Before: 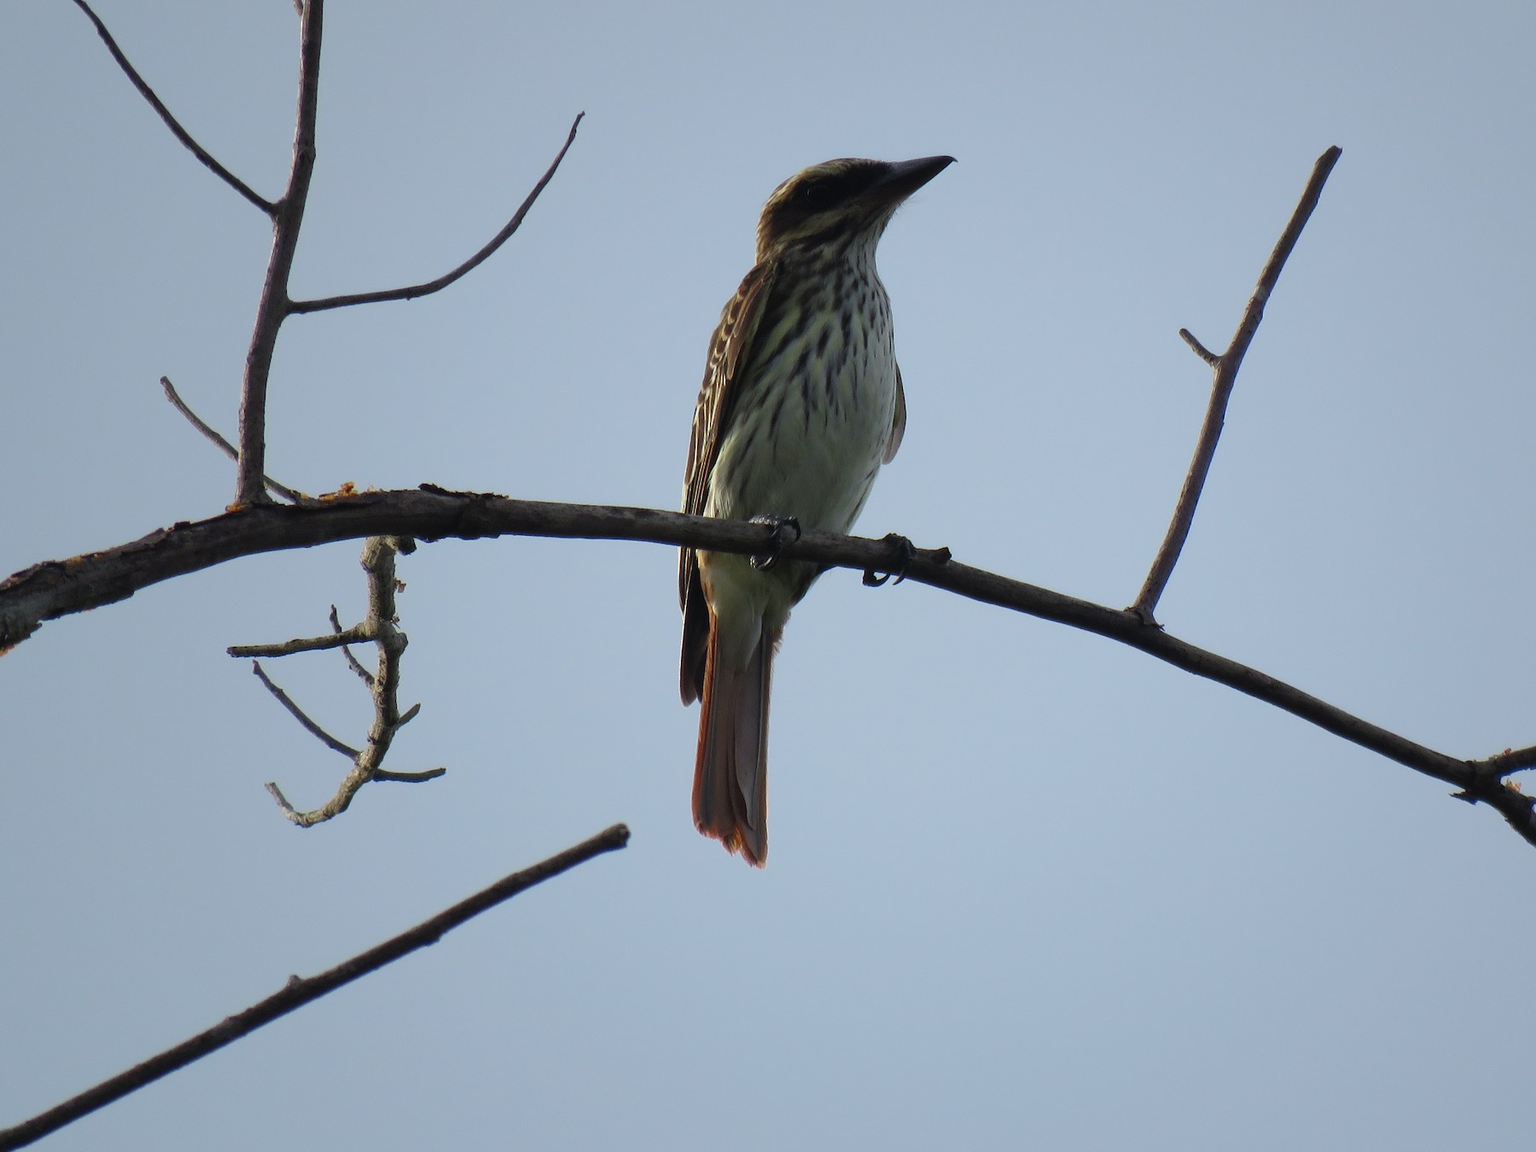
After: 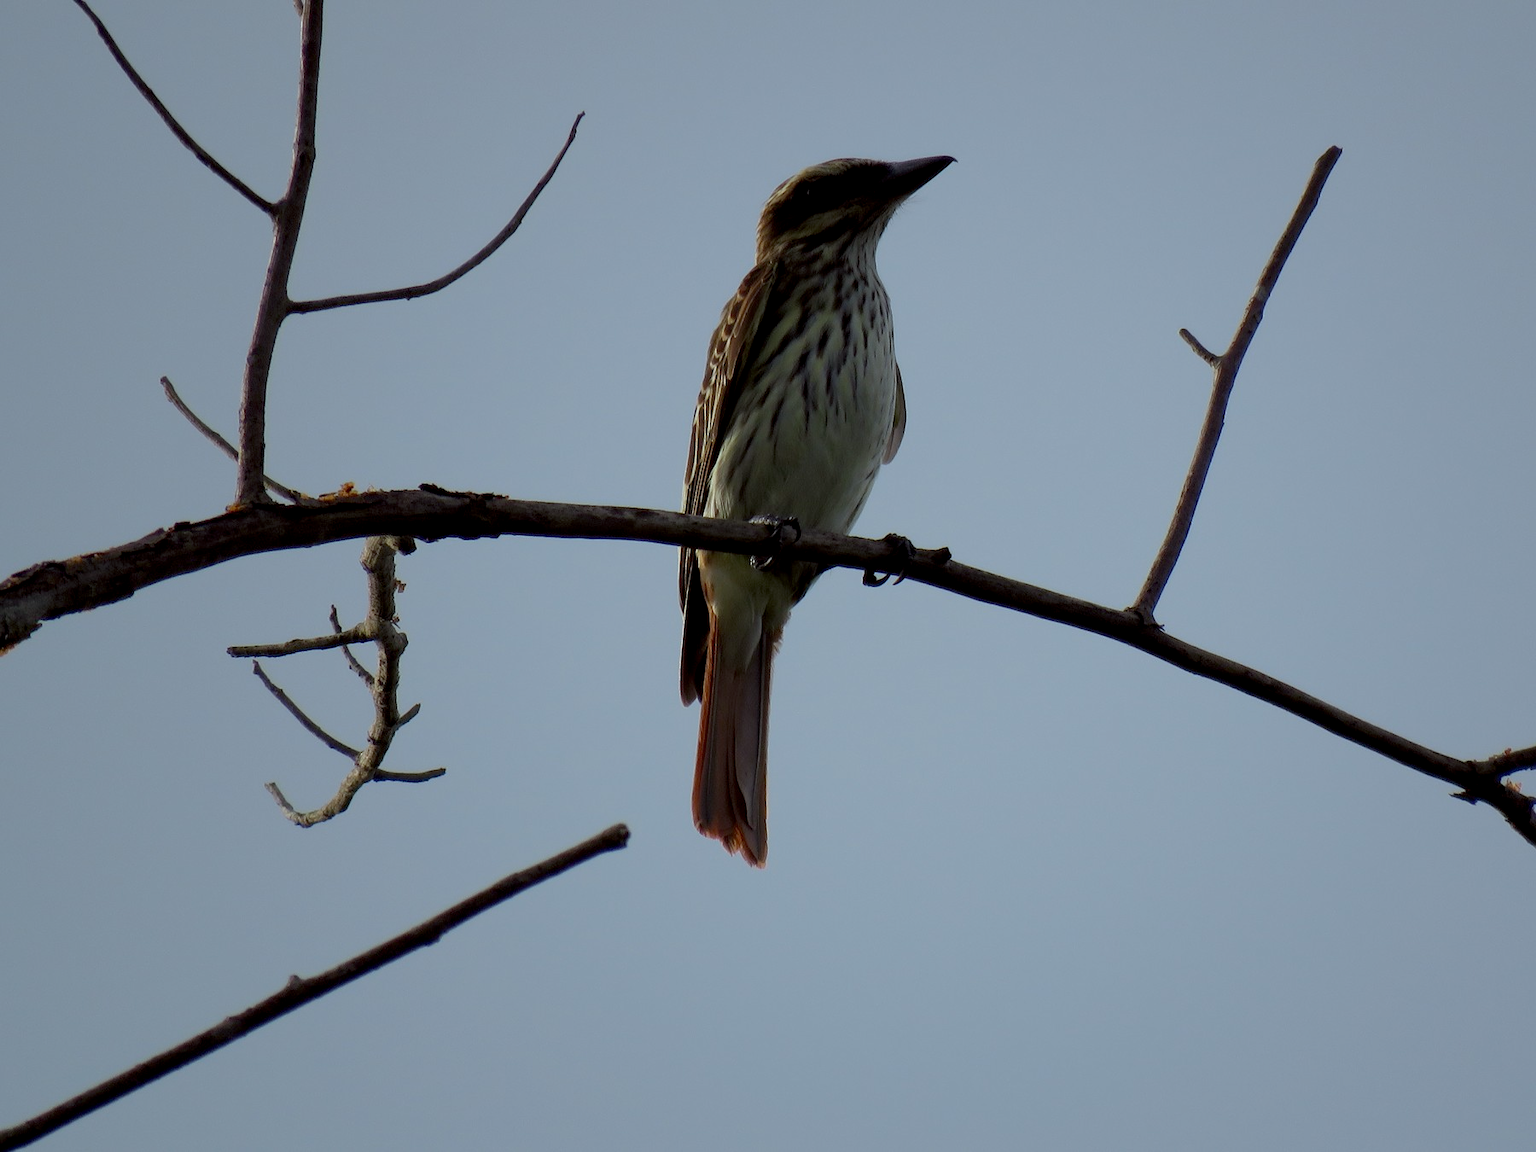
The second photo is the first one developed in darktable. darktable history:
color correction: highlights a* -2.73, highlights b* -2.09, shadows a* 2.41, shadows b* 2.73
exposure: black level correction 0.011, exposure -0.478 EV, compensate highlight preservation false
